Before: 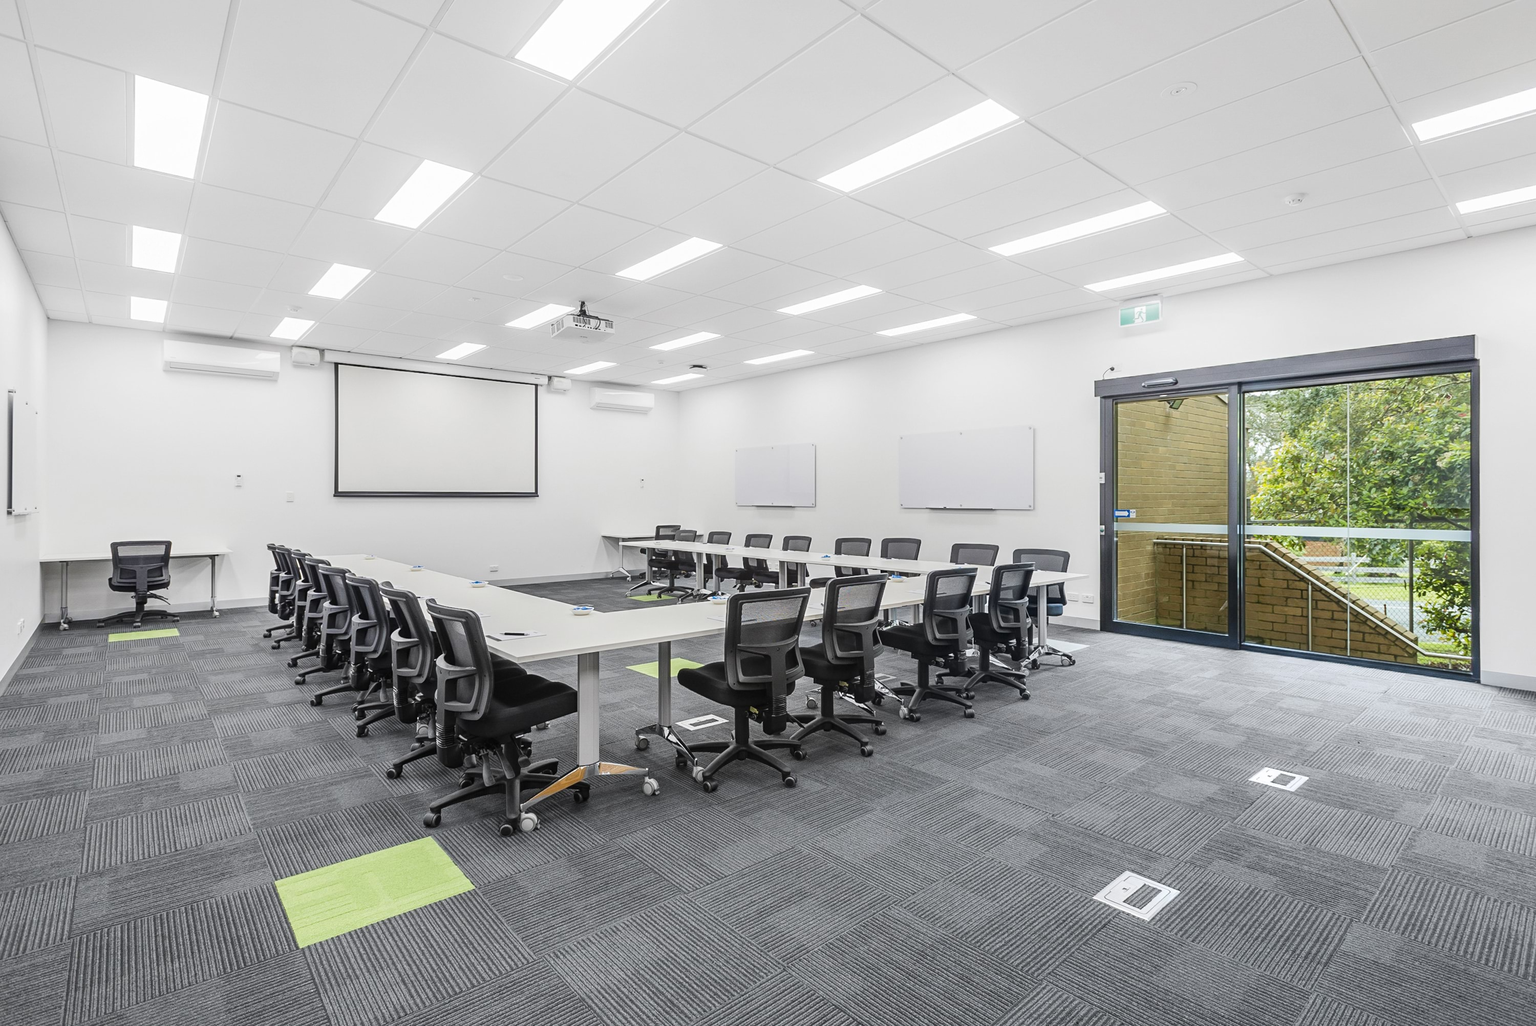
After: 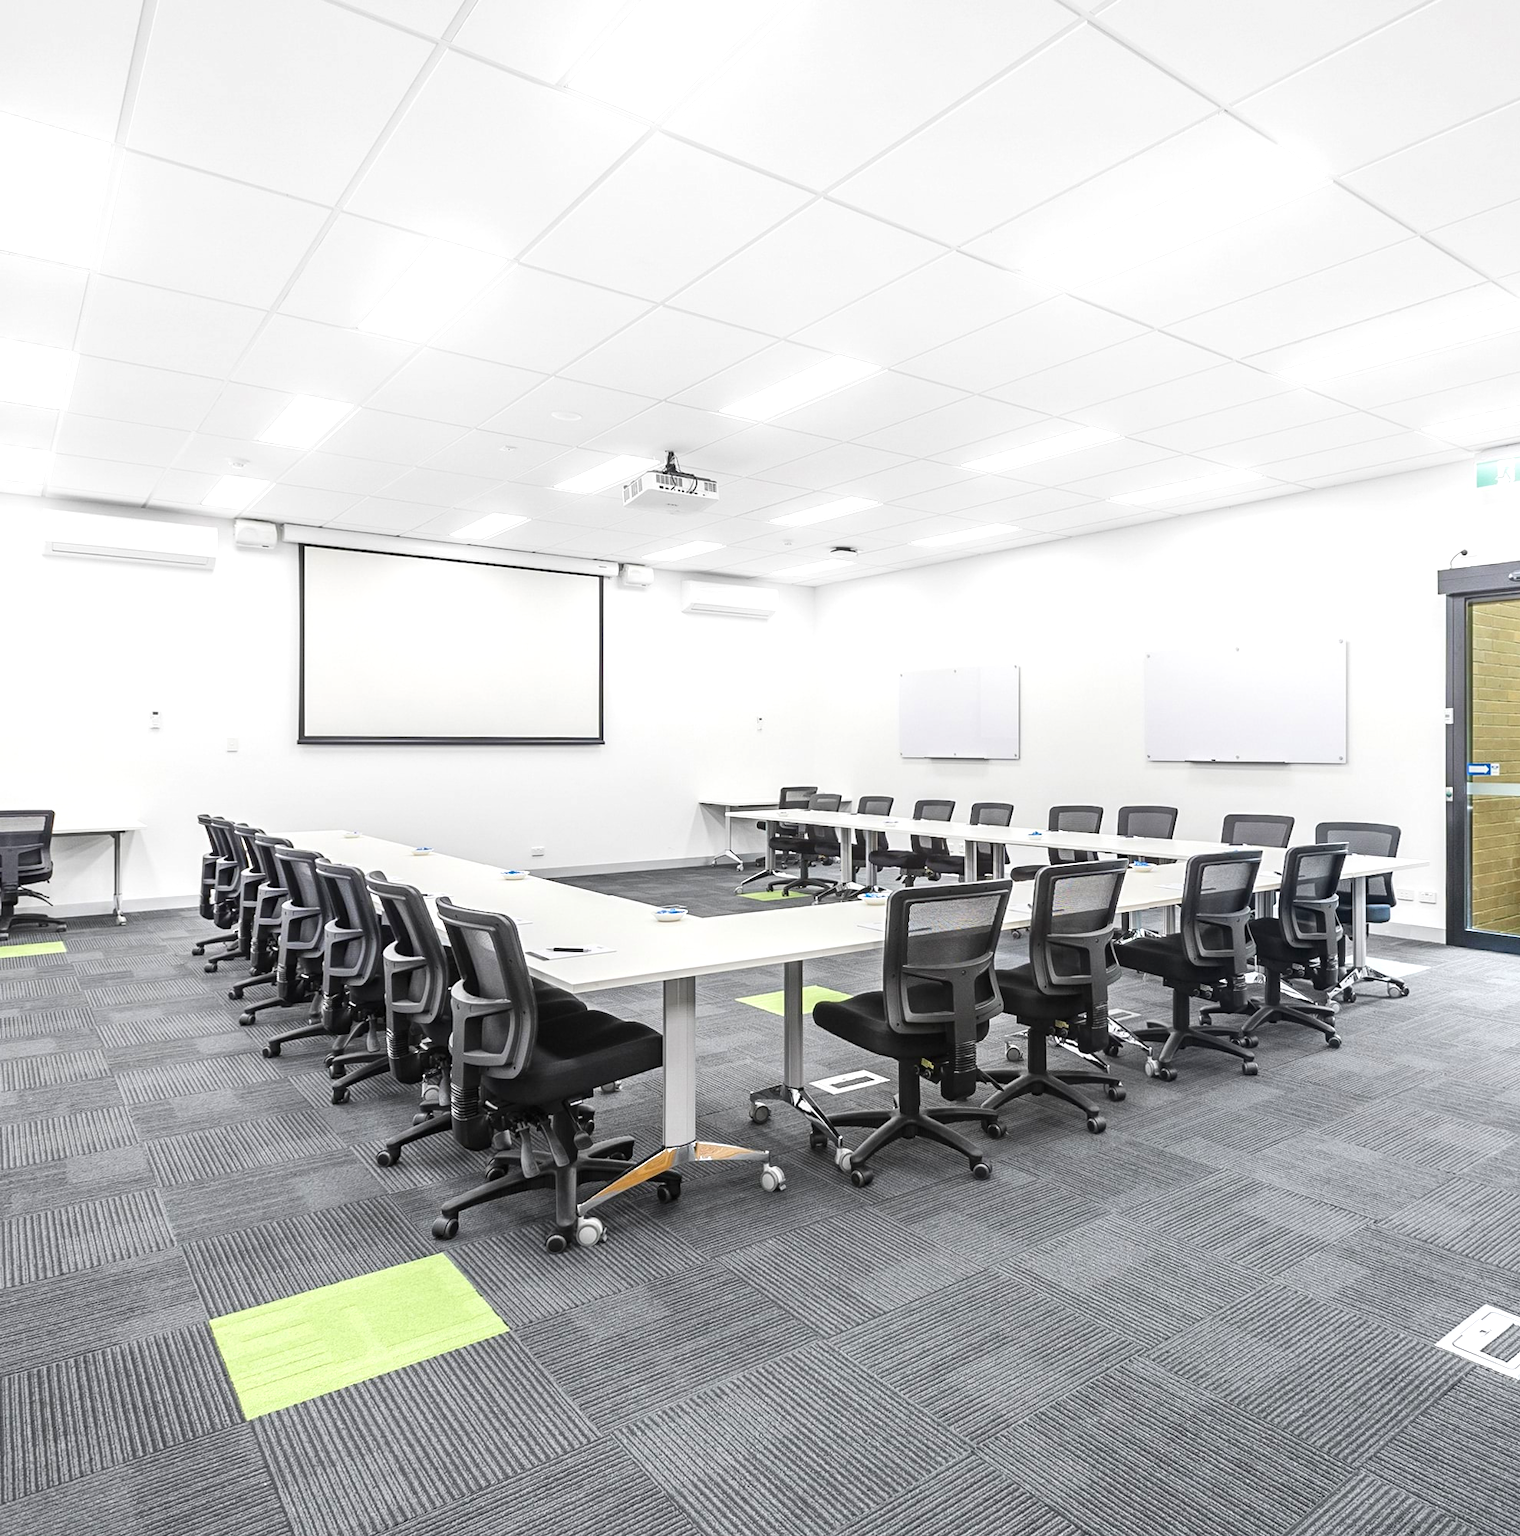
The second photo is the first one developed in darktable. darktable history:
crop and rotate: left 8.824%, right 25.103%
exposure: black level correction 0.001, exposure 0.499 EV, compensate highlight preservation false
